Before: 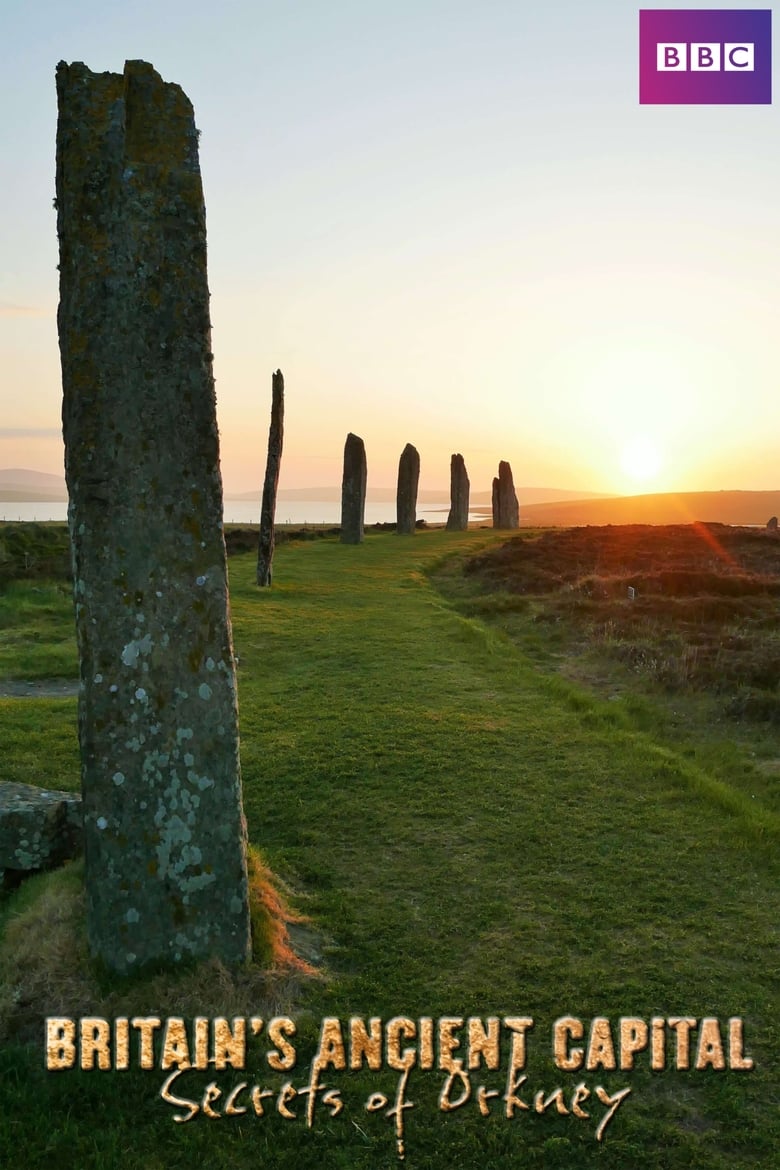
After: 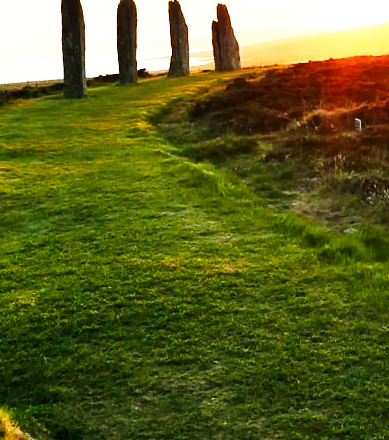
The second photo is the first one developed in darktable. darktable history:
base curve: curves: ch0 [(0, 0) (0.007, 0.004) (0.027, 0.03) (0.046, 0.07) (0.207, 0.54) (0.442, 0.872) (0.673, 0.972) (1, 1)], preserve colors none
tone equalizer: -8 EV -0.75 EV, -7 EV -0.7 EV, -6 EV -0.6 EV, -5 EV -0.4 EV, -3 EV 0.4 EV, -2 EV 0.6 EV, -1 EV 0.7 EV, +0 EV 0.75 EV, edges refinement/feathering 500, mask exposure compensation -1.57 EV, preserve details no
rotate and perspective: rotation -4.57°, crop left 0.054, crop right 0.944, crop top 0.087, crop bottom 0.914
crop: left 35.03%, top 36.625%, right 14.663%, bottom 20.057%
